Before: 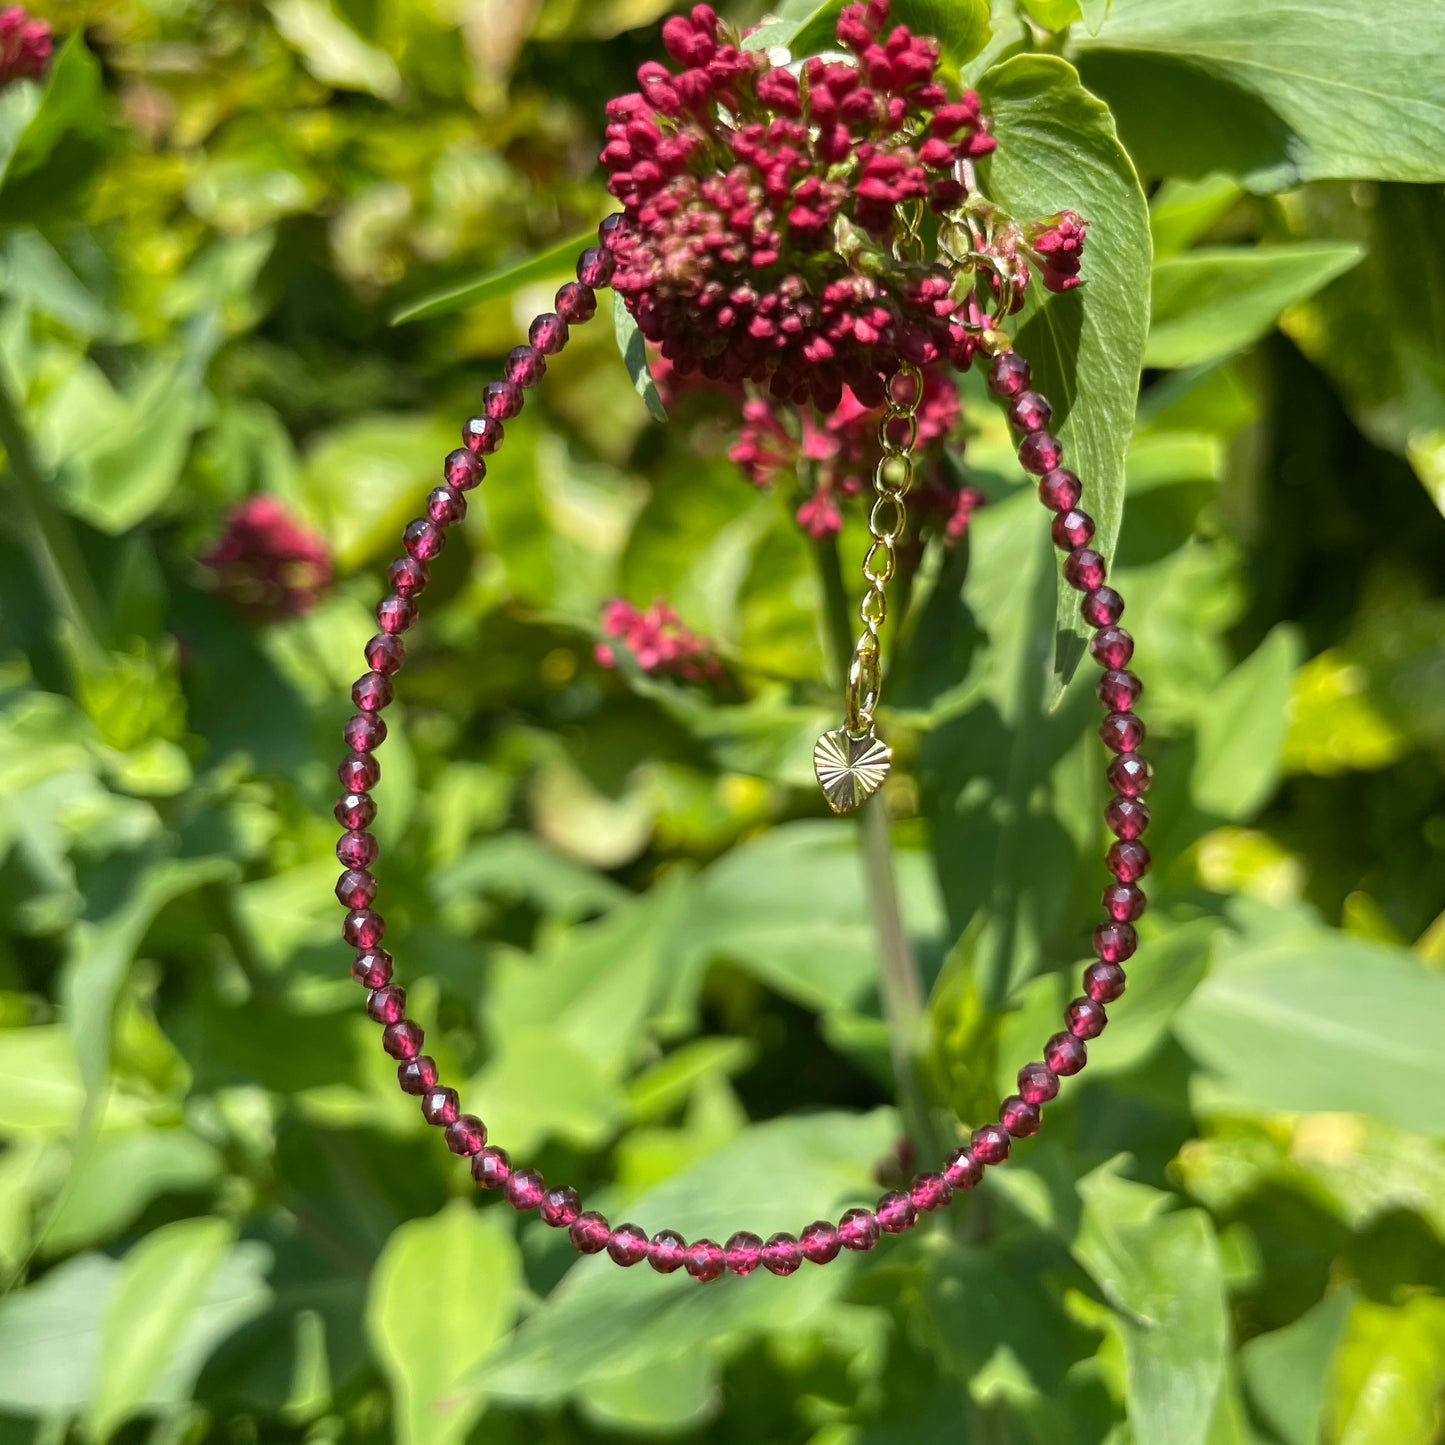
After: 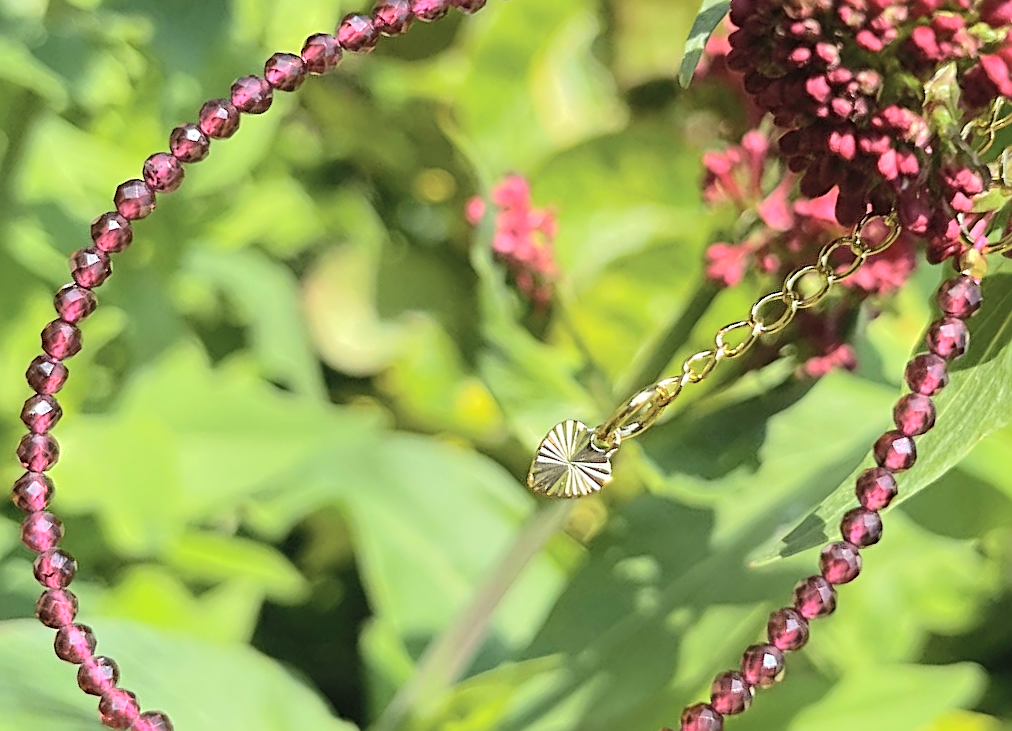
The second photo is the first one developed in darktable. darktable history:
tone curve: curves: ch0 [(0, 0) (0.003, 0.021) (0.011, 0.033) (0.025, 0.059) (0.044, 0.097) (0.069, 0.141) (0.1, 0.186) (0.136, 0.237) (0.177, 0.298) (0.224, 0.378) (0.277, 0.47) (0.335, 0.542) (0.399, 0.605) (0.468, 0.678) (0.543, 0.724) (0.623, 0.787) (0.709, 0.829) (0.801, 0.875) (0.898, 0.912) (1, 1)], color space Lab, independent channels, preserve colors none
sharpen: radius 2.552, amount 0.646
exposure: compensate highlight preservation false
crop and rotate: angle -44.94°, top 16.689%, right 0.899%, bottom 11.713%
